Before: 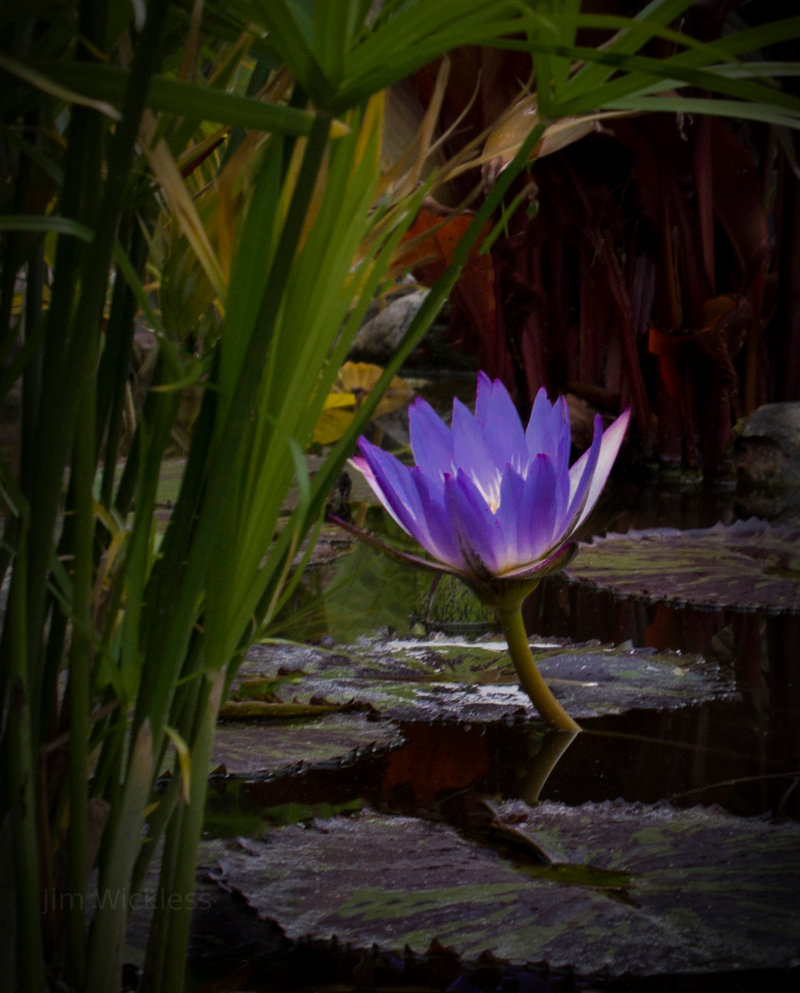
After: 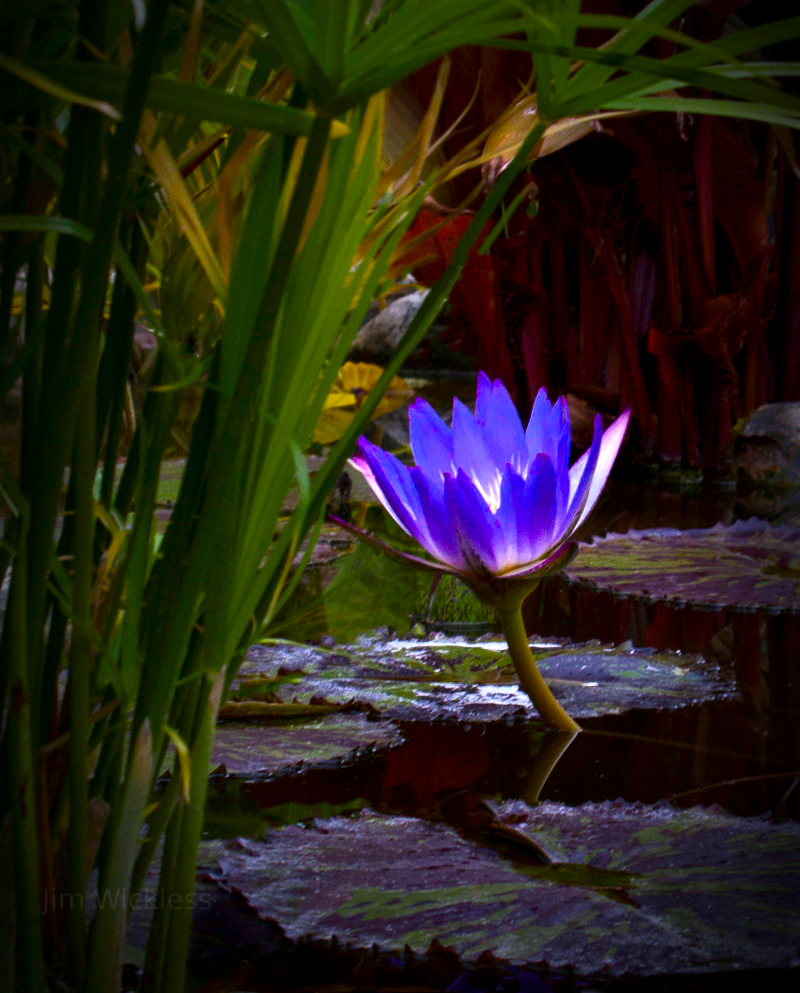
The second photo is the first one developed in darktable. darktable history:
contrast brightness saturation: contrast 0.07, brightness -0.13, saturation 0.06
color balance: on, module defaults
exposure: exposure 1 EV, compensate highlight preservation false
white balance: red 0.967, blue 1.119, emerald 0.756
color balance rgb: perceptual saturation grading › global saturation 25%, global vibrance 20%
